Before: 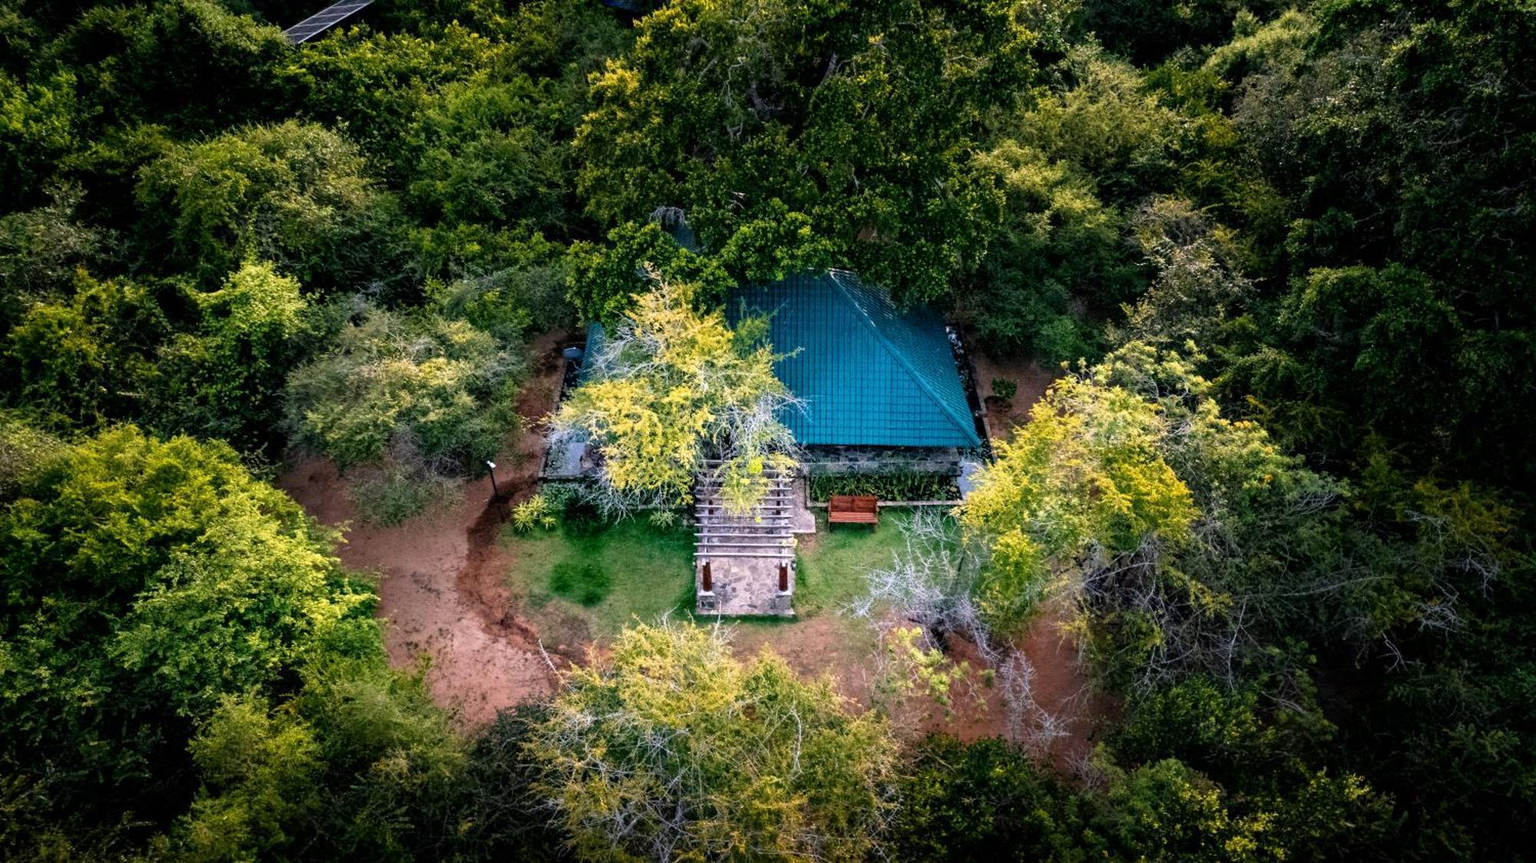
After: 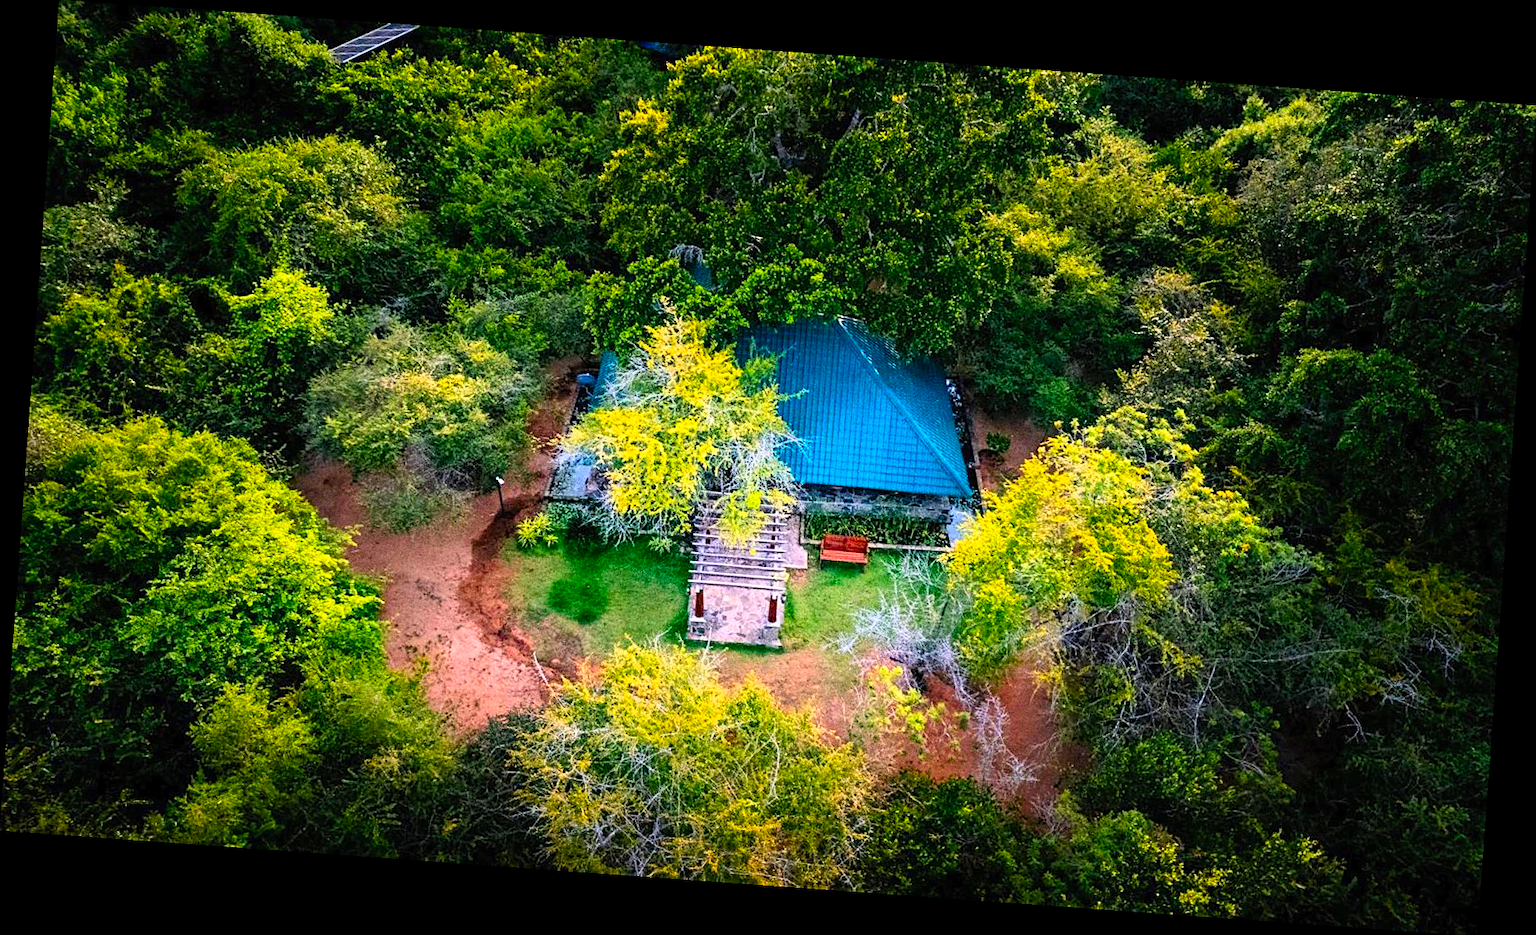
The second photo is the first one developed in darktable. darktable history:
sharpen: on, module defaults
contrast brightness saturation: contrast 0.2, brightness 0.2, saturation 0.8
rotate and perspective: rotation 4.1°, automatic cropping off
grain: coarseness 0.09 ISO, strength 40%
